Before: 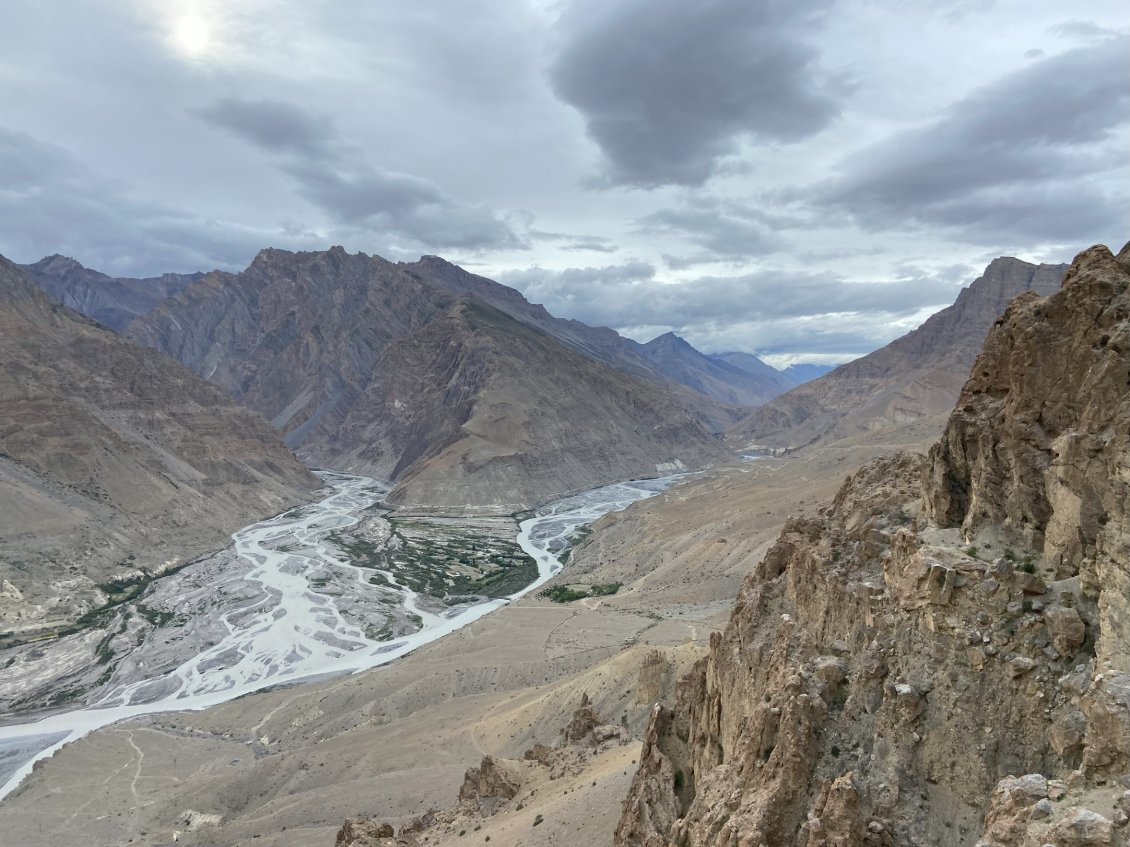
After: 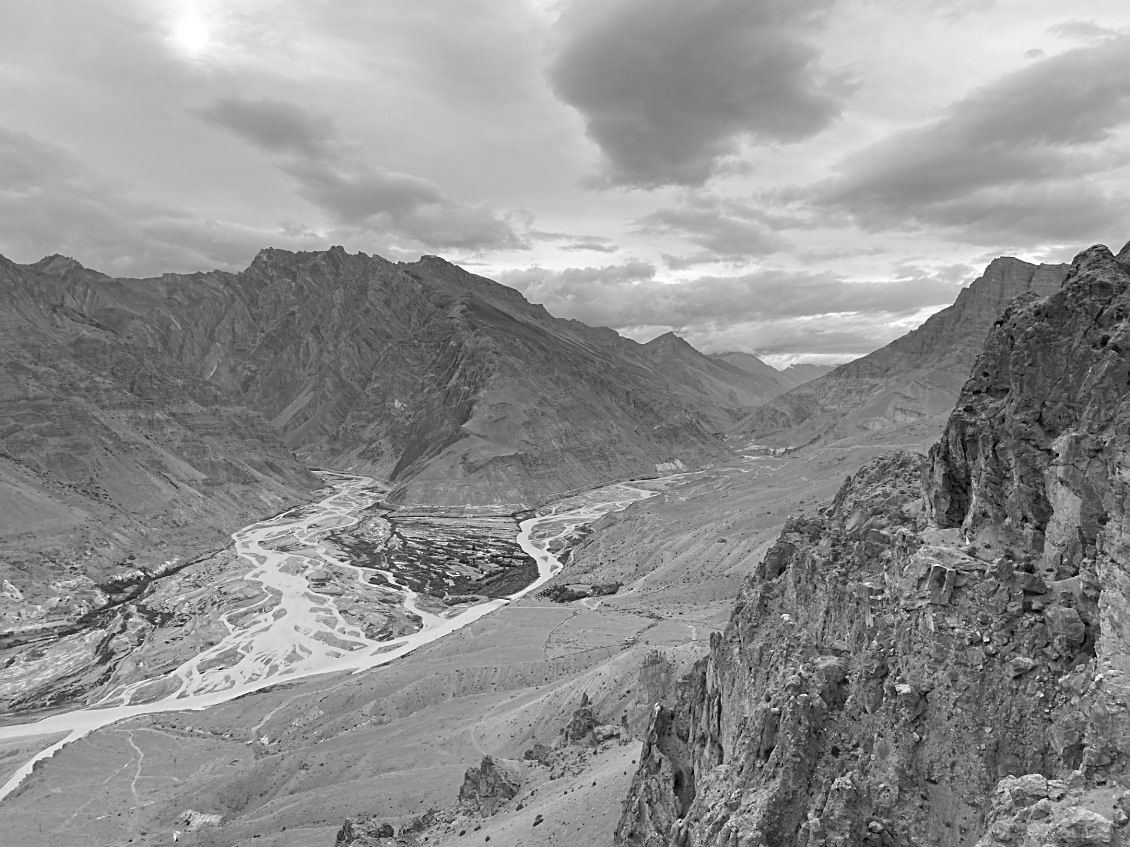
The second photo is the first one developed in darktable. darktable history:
tone equalizer: edges refinement/feathering 500, mask exposure compensation -1.57 EV, preserve details no
sharpen: on, module defaults
color zones: curves: ch1 [(0, -0.394) (0.143, -0.394) (0.286, -0.394) (0.429, -0.392) (0.571, -0.391) (0.714, -0.391) (0.857, -0.391) (1, -0.394)]
velvia: on, module defaults
